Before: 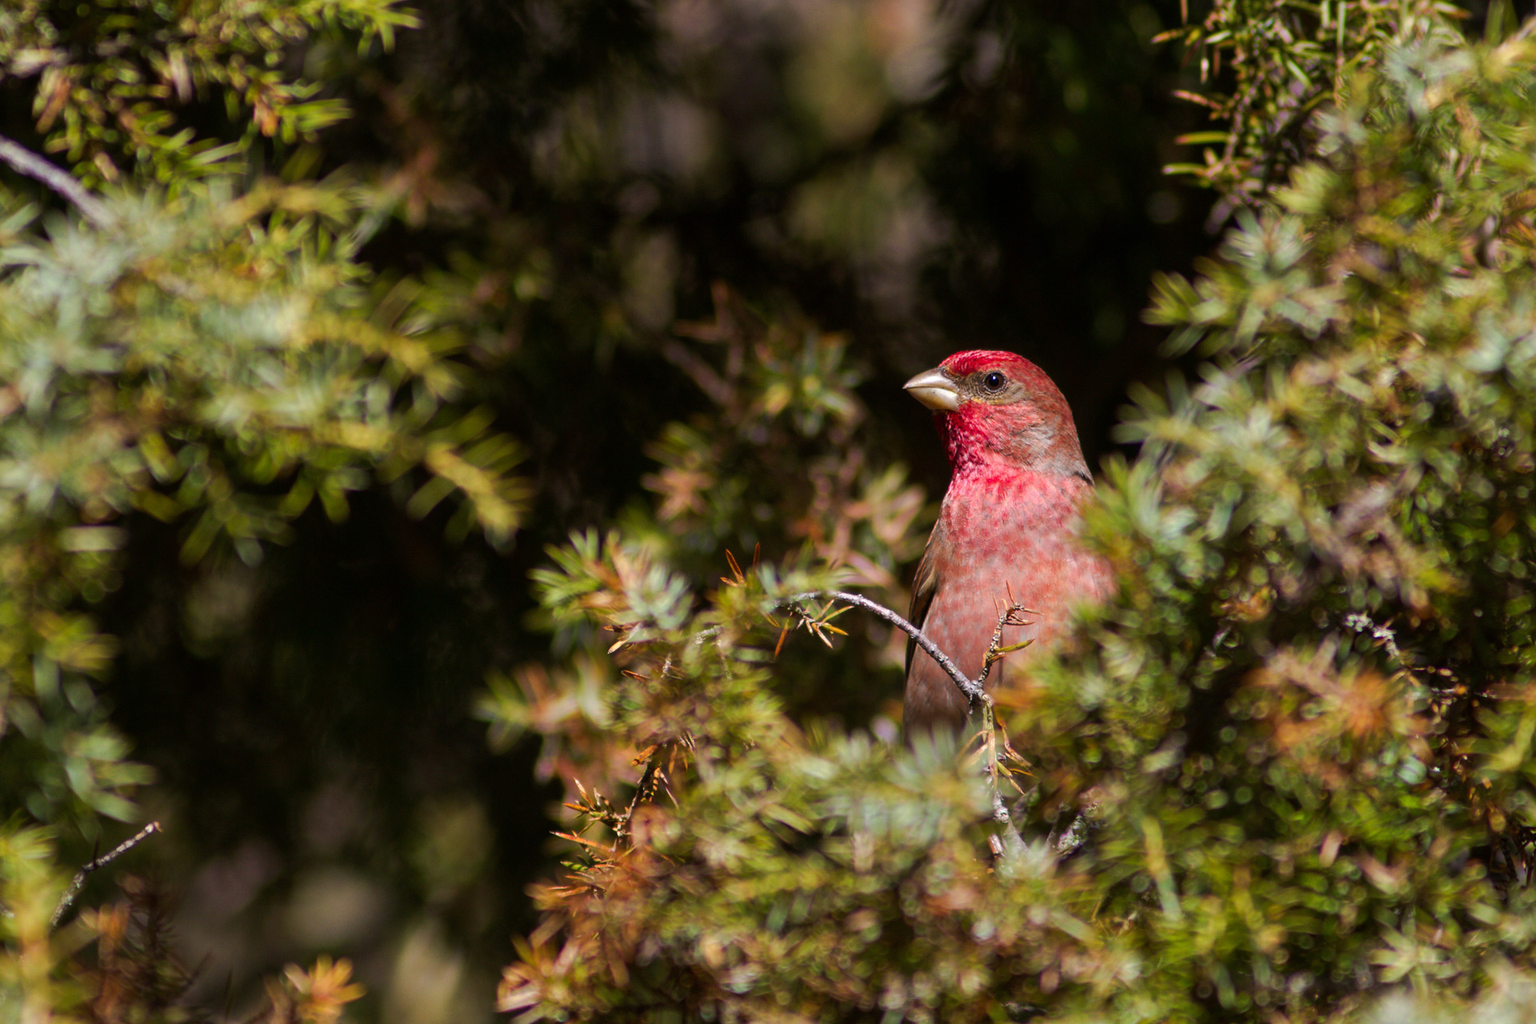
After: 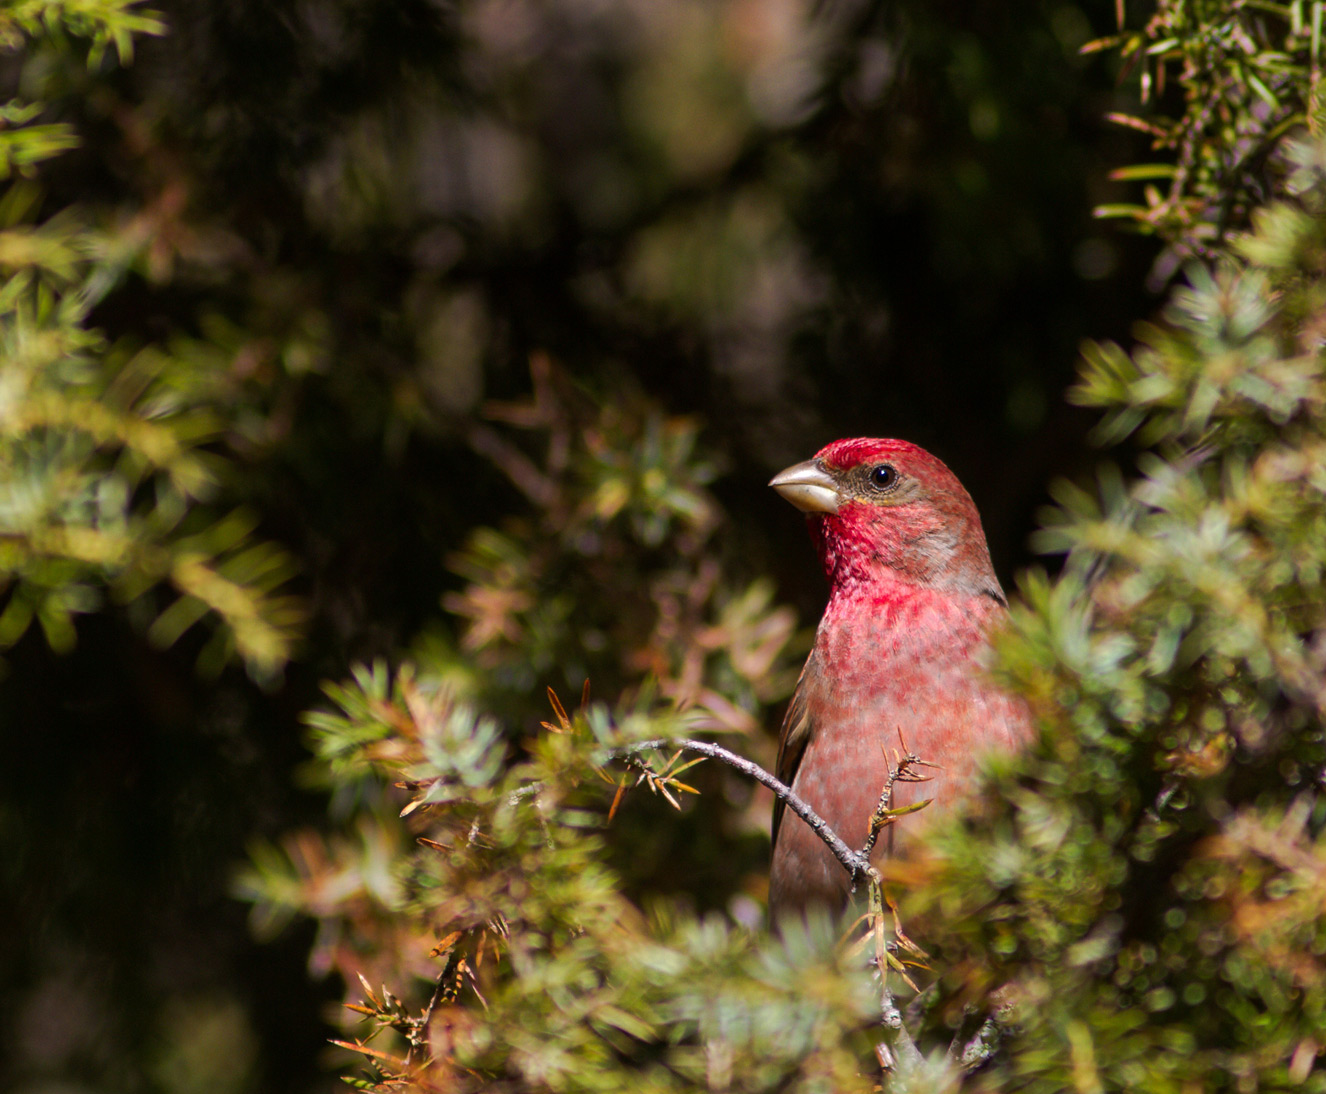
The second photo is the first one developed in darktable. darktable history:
crop: left 18.753%, right 12.162%, bottom 14.455%
